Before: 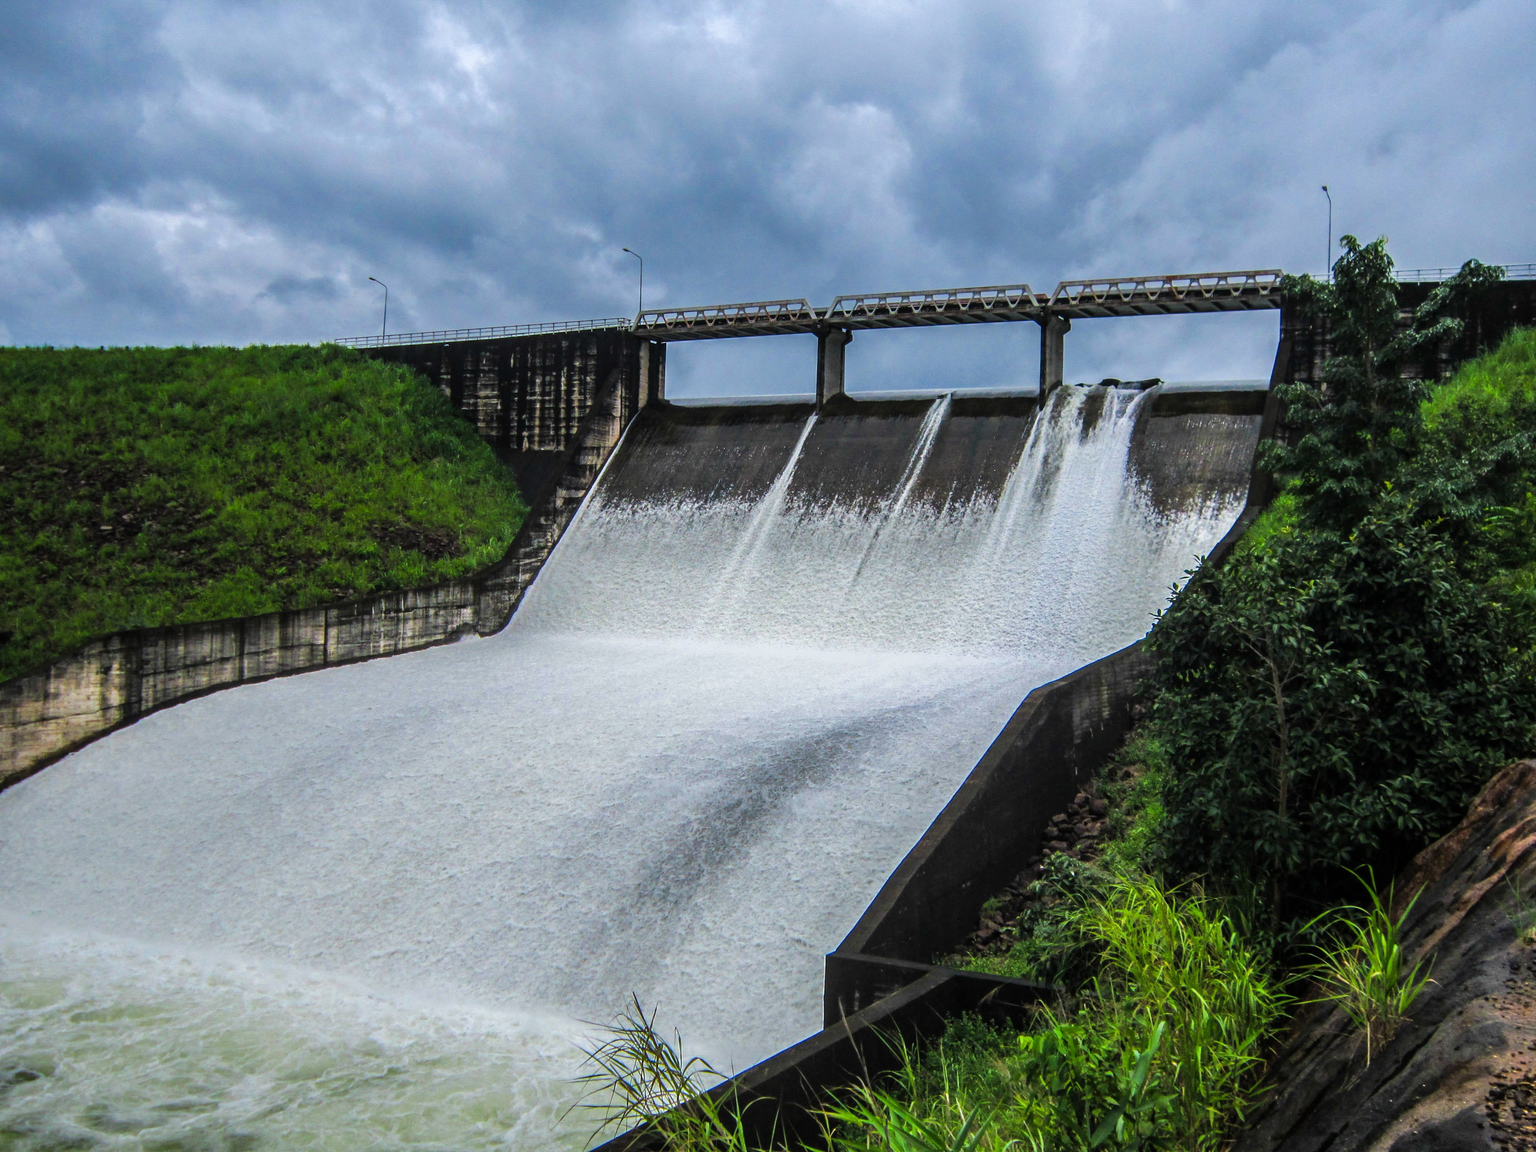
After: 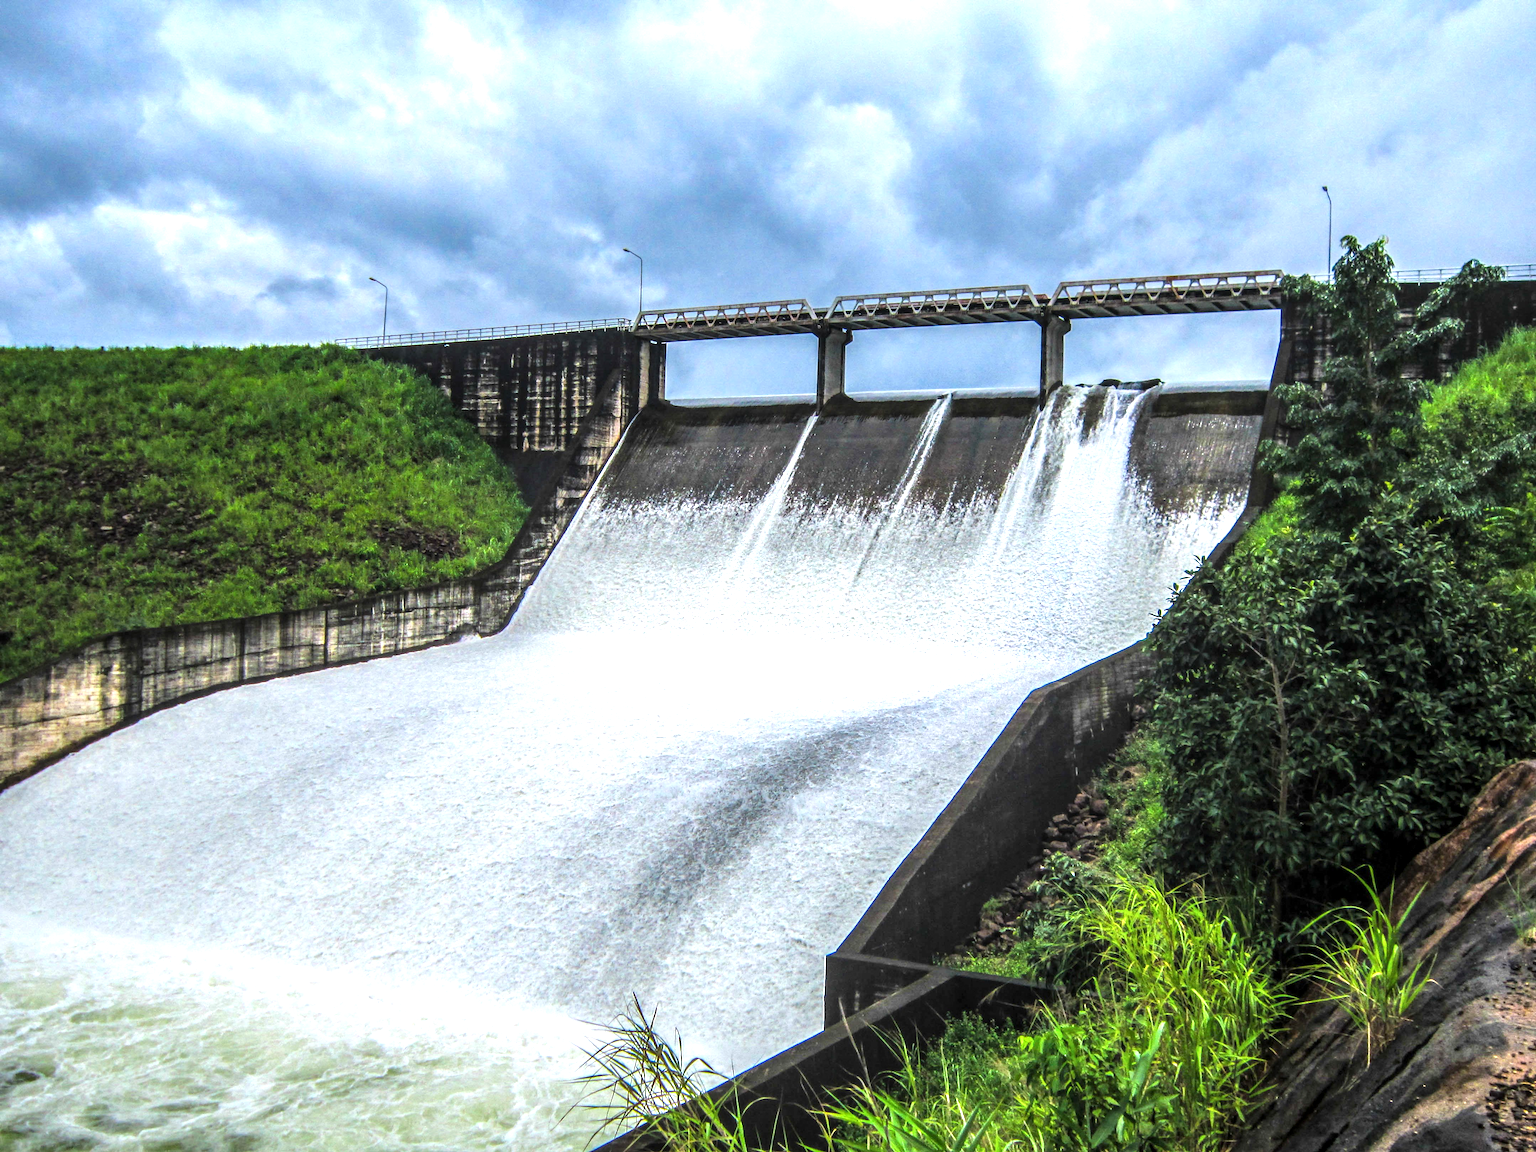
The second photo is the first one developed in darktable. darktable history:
exposure: black level correction 0, exposure 1.001 EV, compensate exposure bias true, compensate highlight preservation false
local contrast: on, module defaults
